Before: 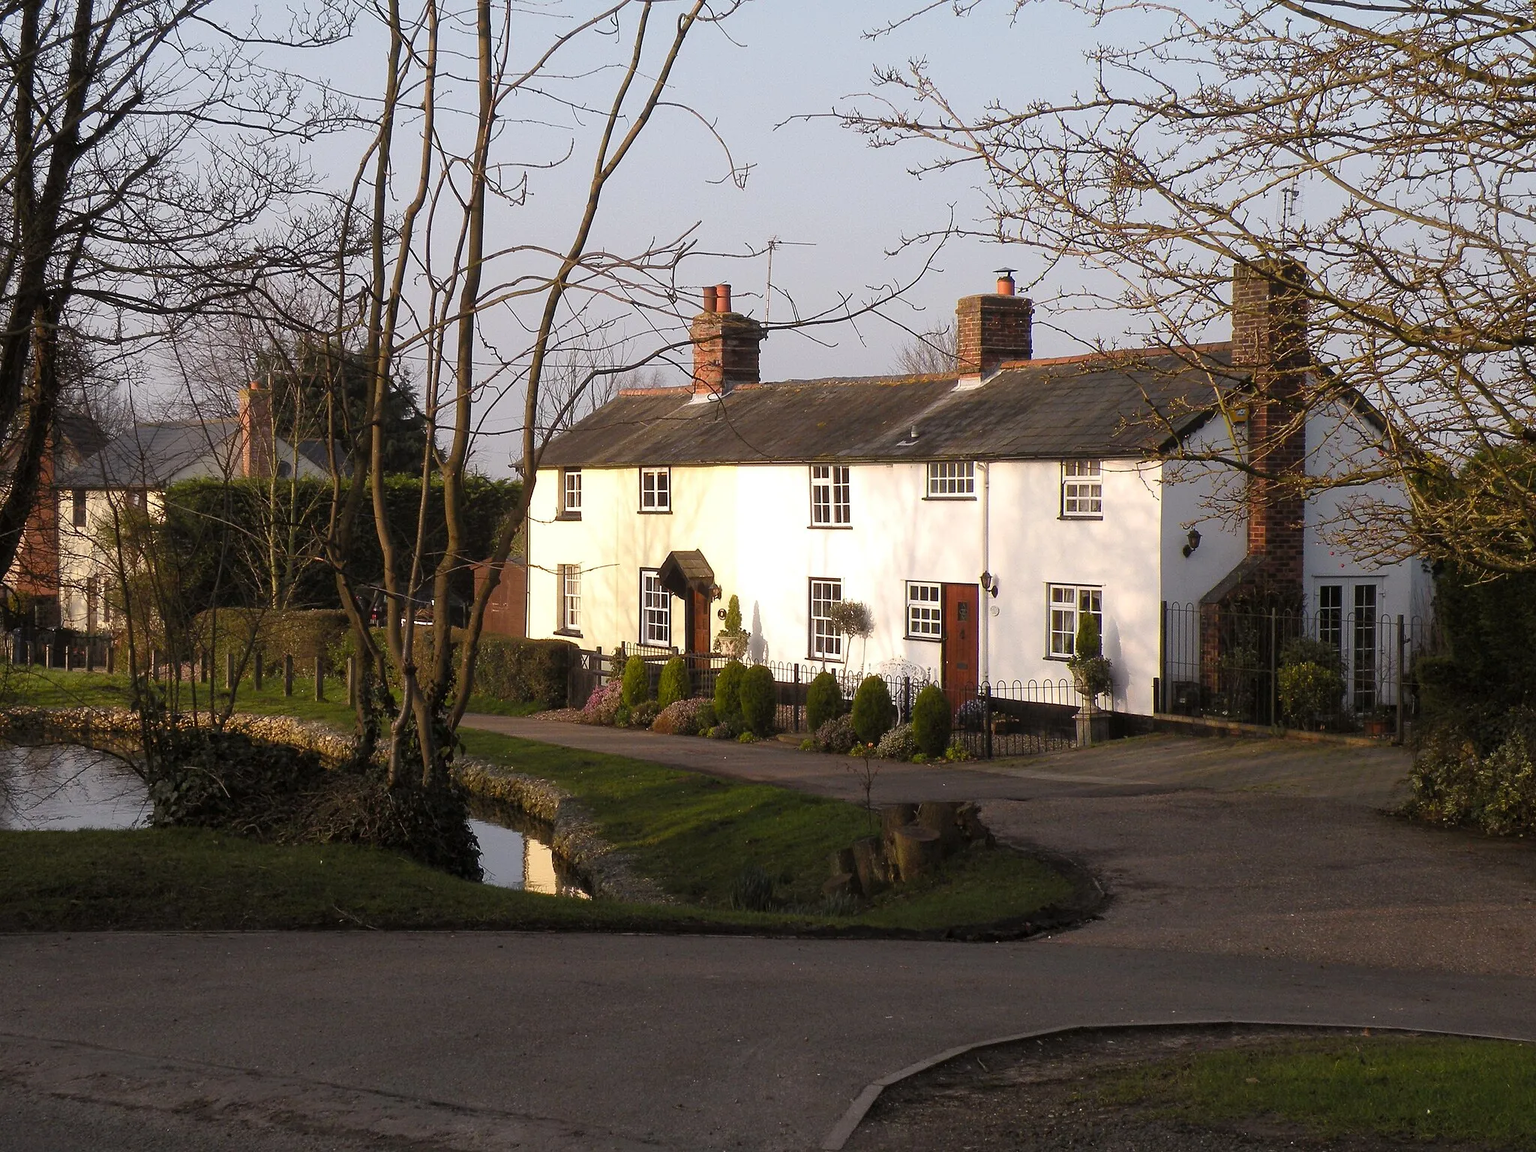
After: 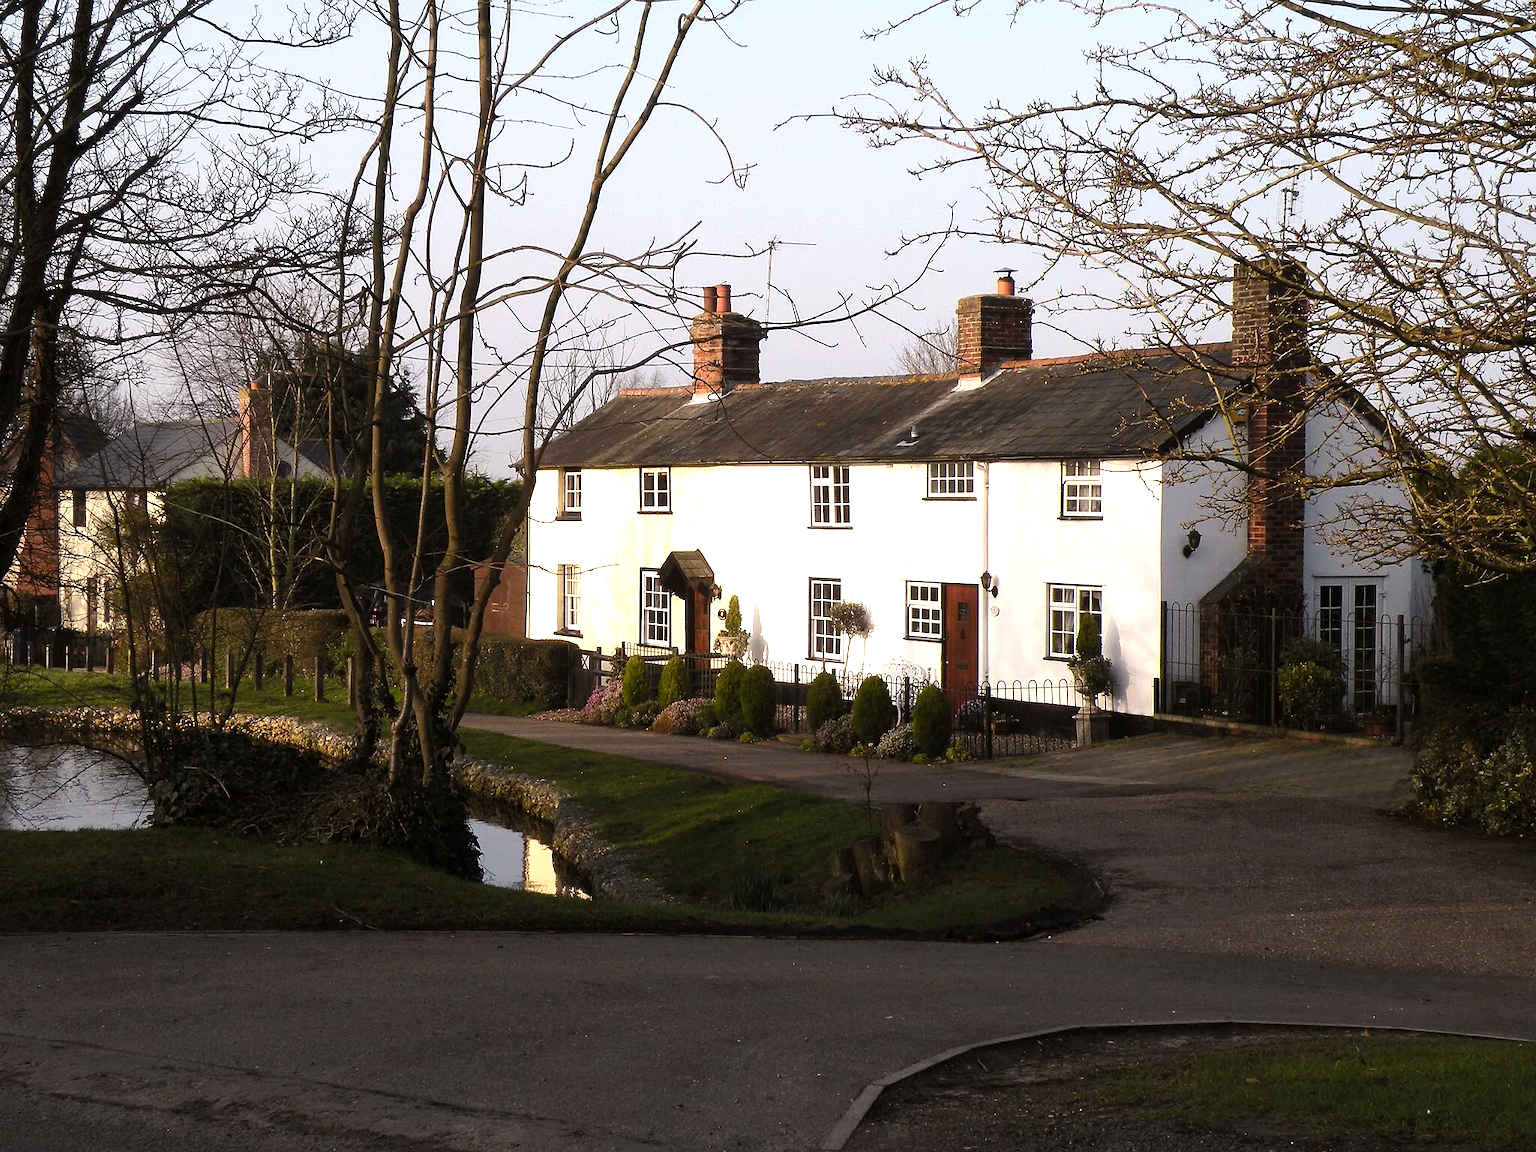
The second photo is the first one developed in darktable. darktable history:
tone equalizer: -8 EV -0.726 EV, -7 EV -0.67 EV, -6 EV -0.567 EV, -5 EV -0.369 EV, -3 EV 0.398 EV, -2 EV 0.6 EV, -1 EV 0.687 EV, +0 EV 0.756 EV, edges refinement/feathering 500, mask exposure compensation -1.57 EV, preserve details no
